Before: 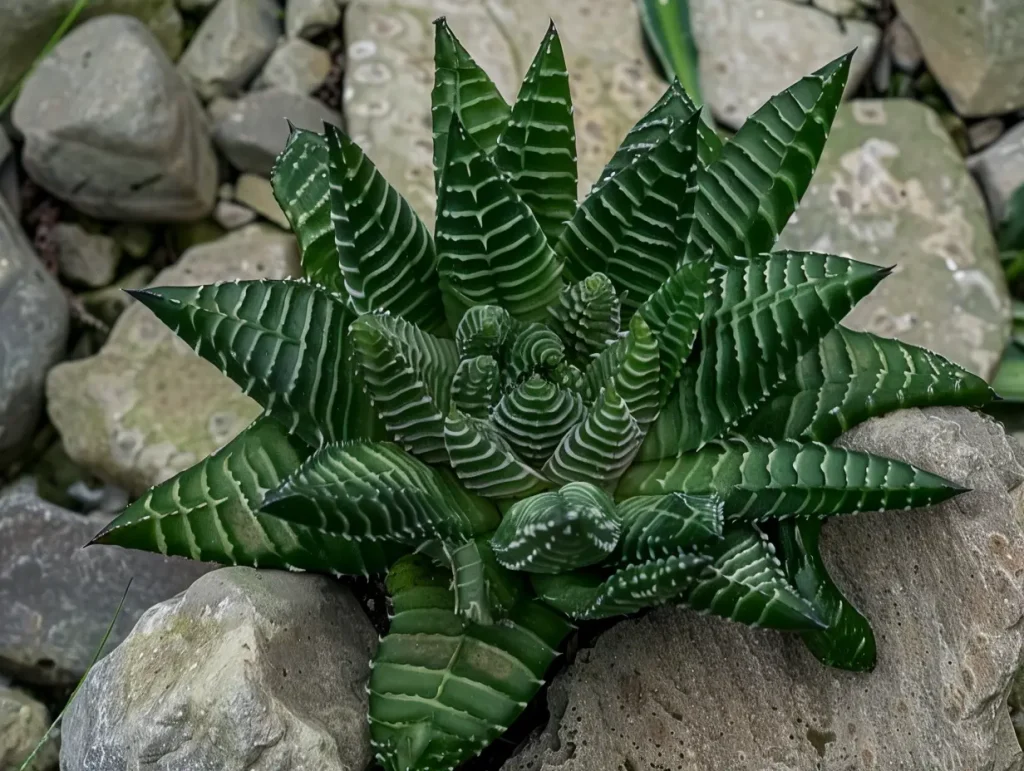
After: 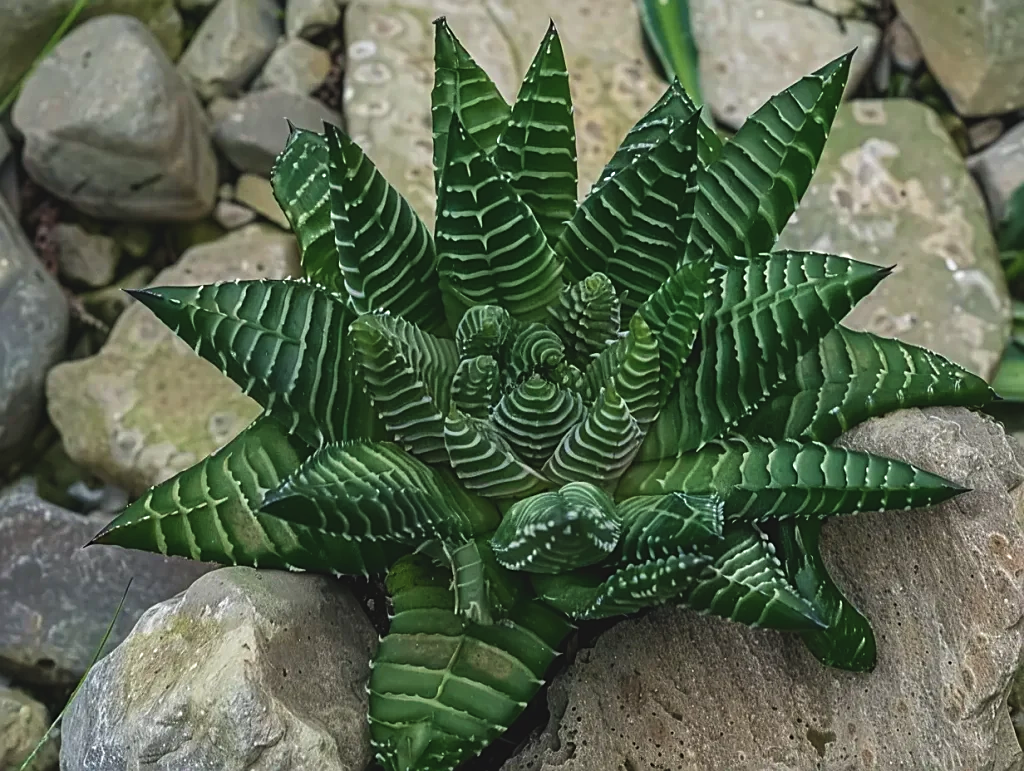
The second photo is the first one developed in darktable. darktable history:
velvia: on, module defaults
sharpen: on, module defaults
exposure: black level correction -0.008, exposure 0.067 EV, compensate highlight preservation false
